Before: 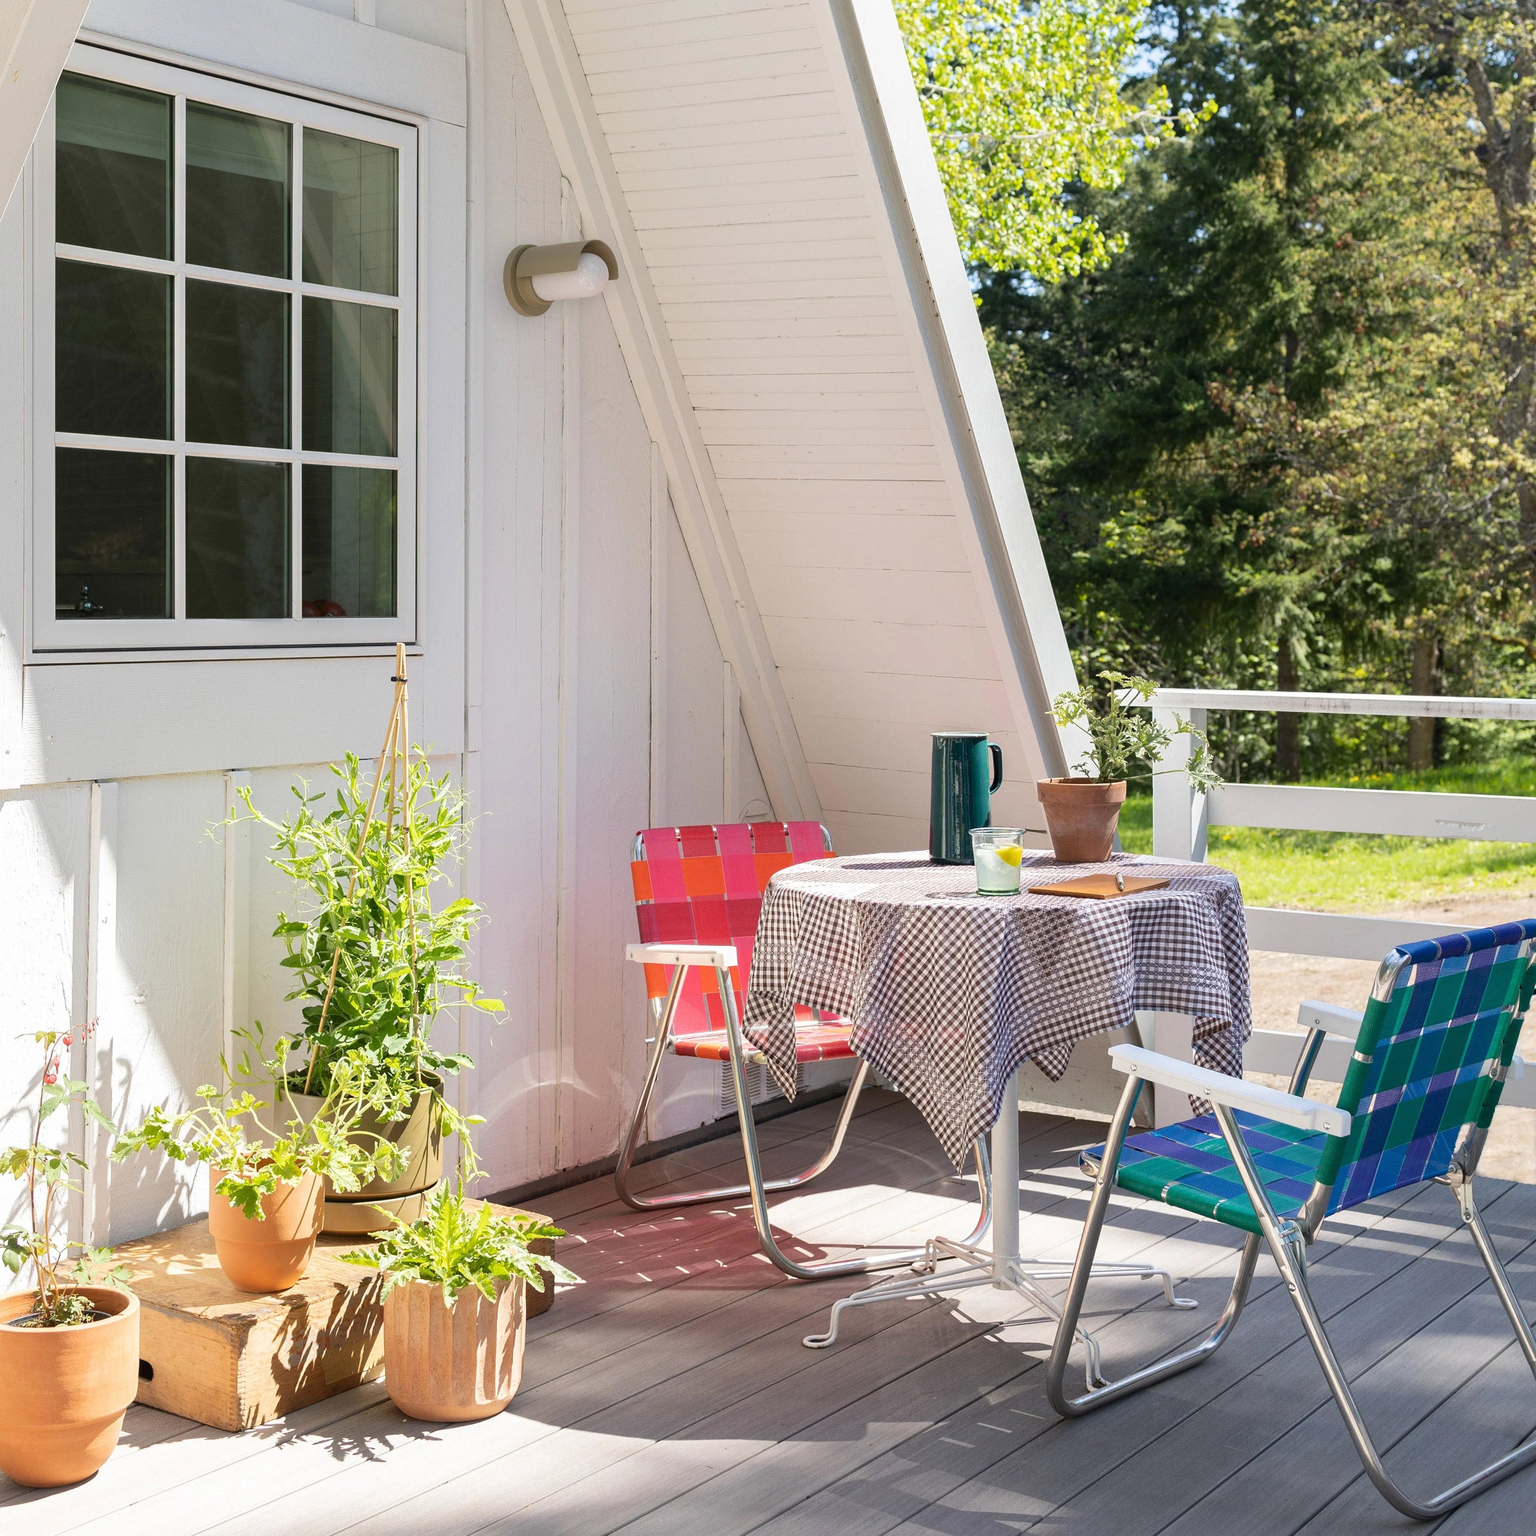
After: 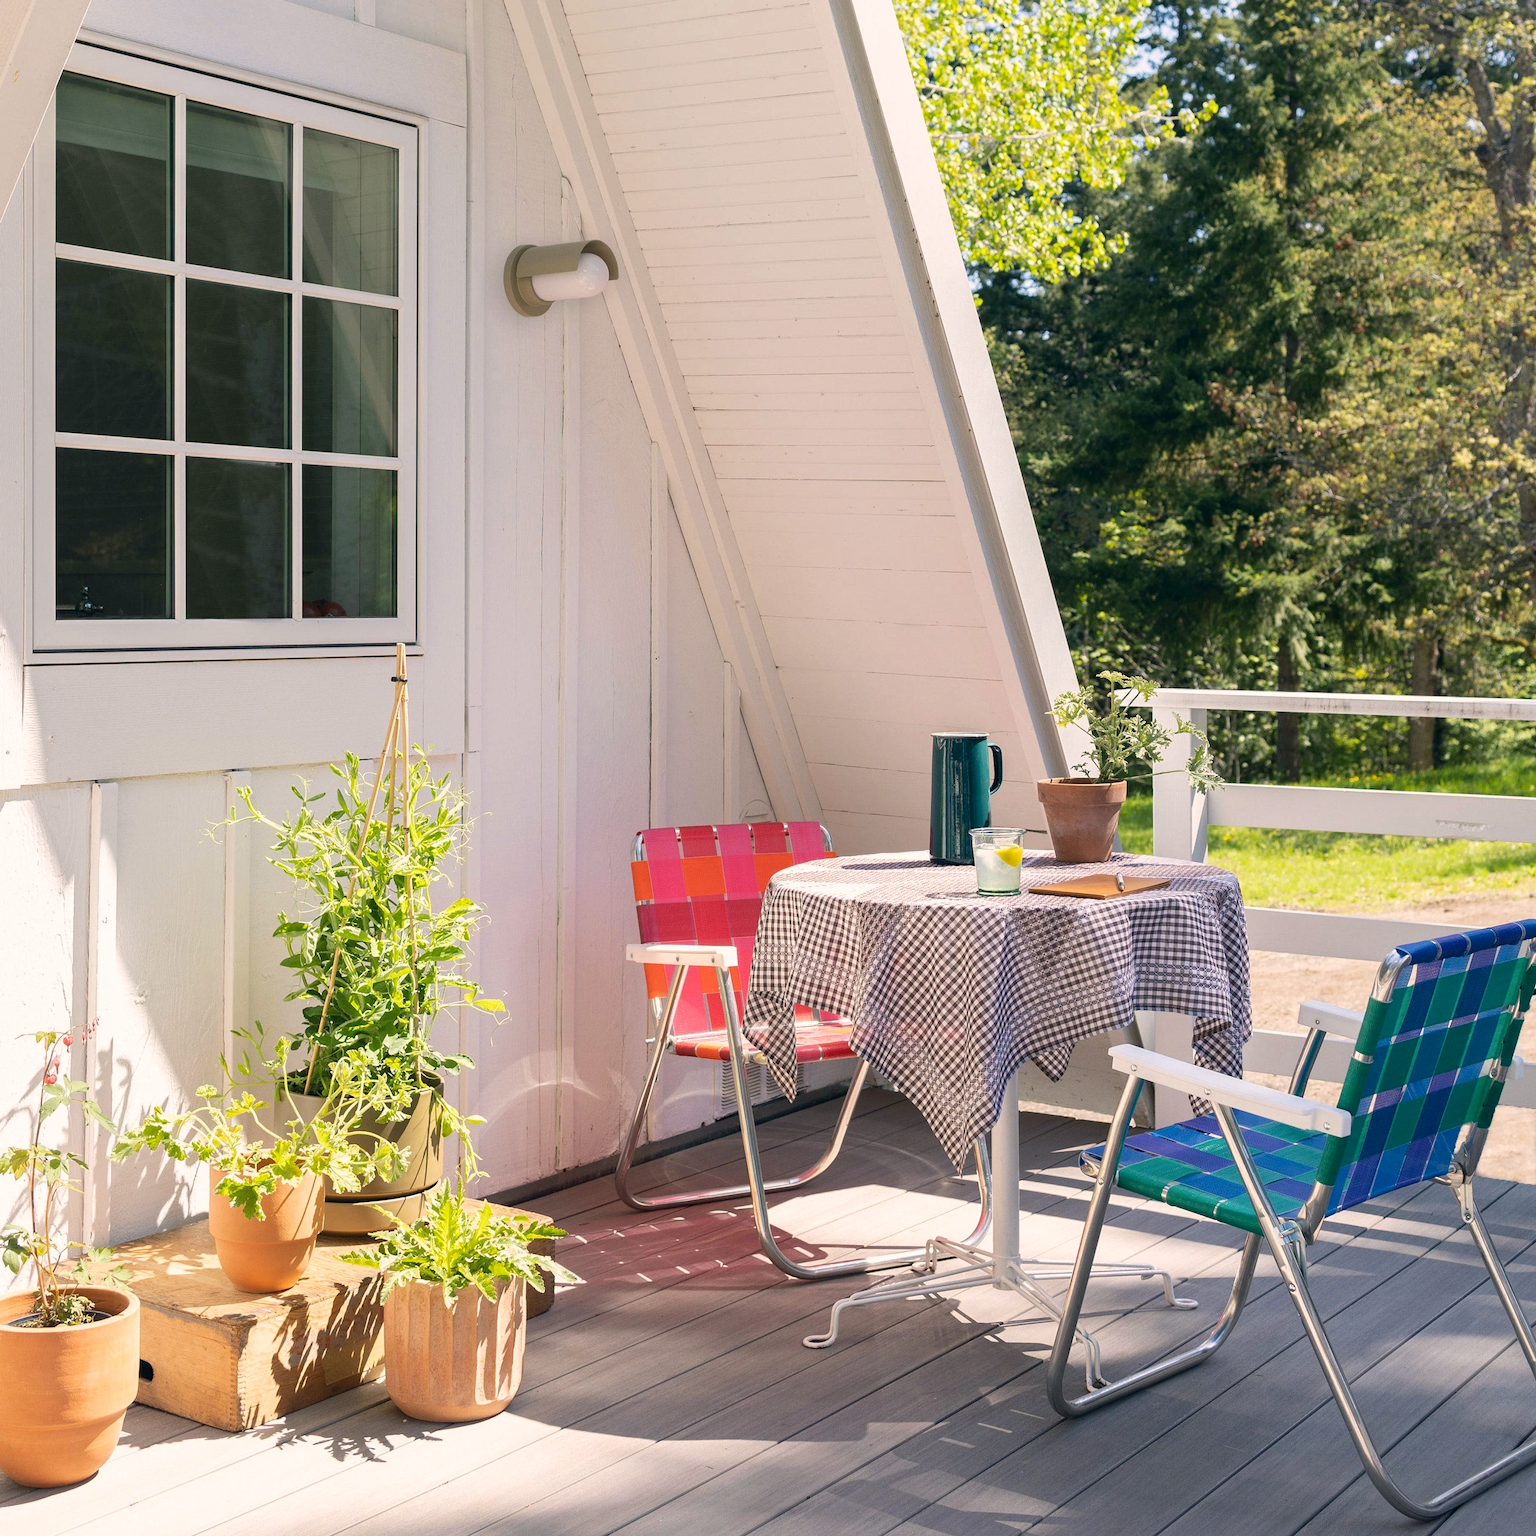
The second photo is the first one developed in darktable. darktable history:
color correction: highlights a* 5.43, highlights b* 5.35, shadows a* -3.95, shadows b* -5.17
